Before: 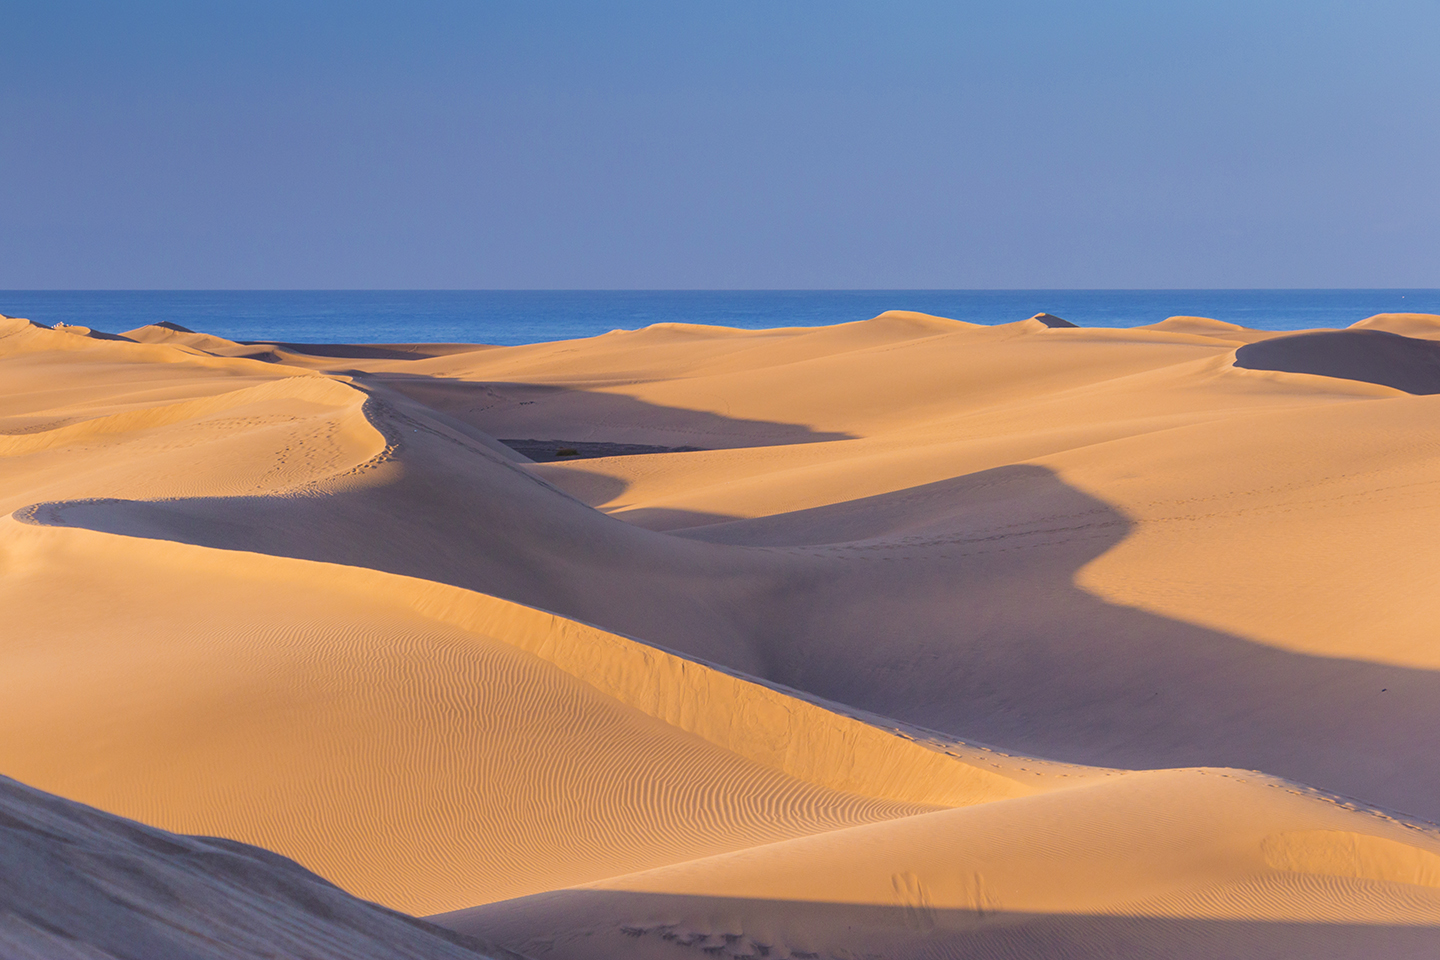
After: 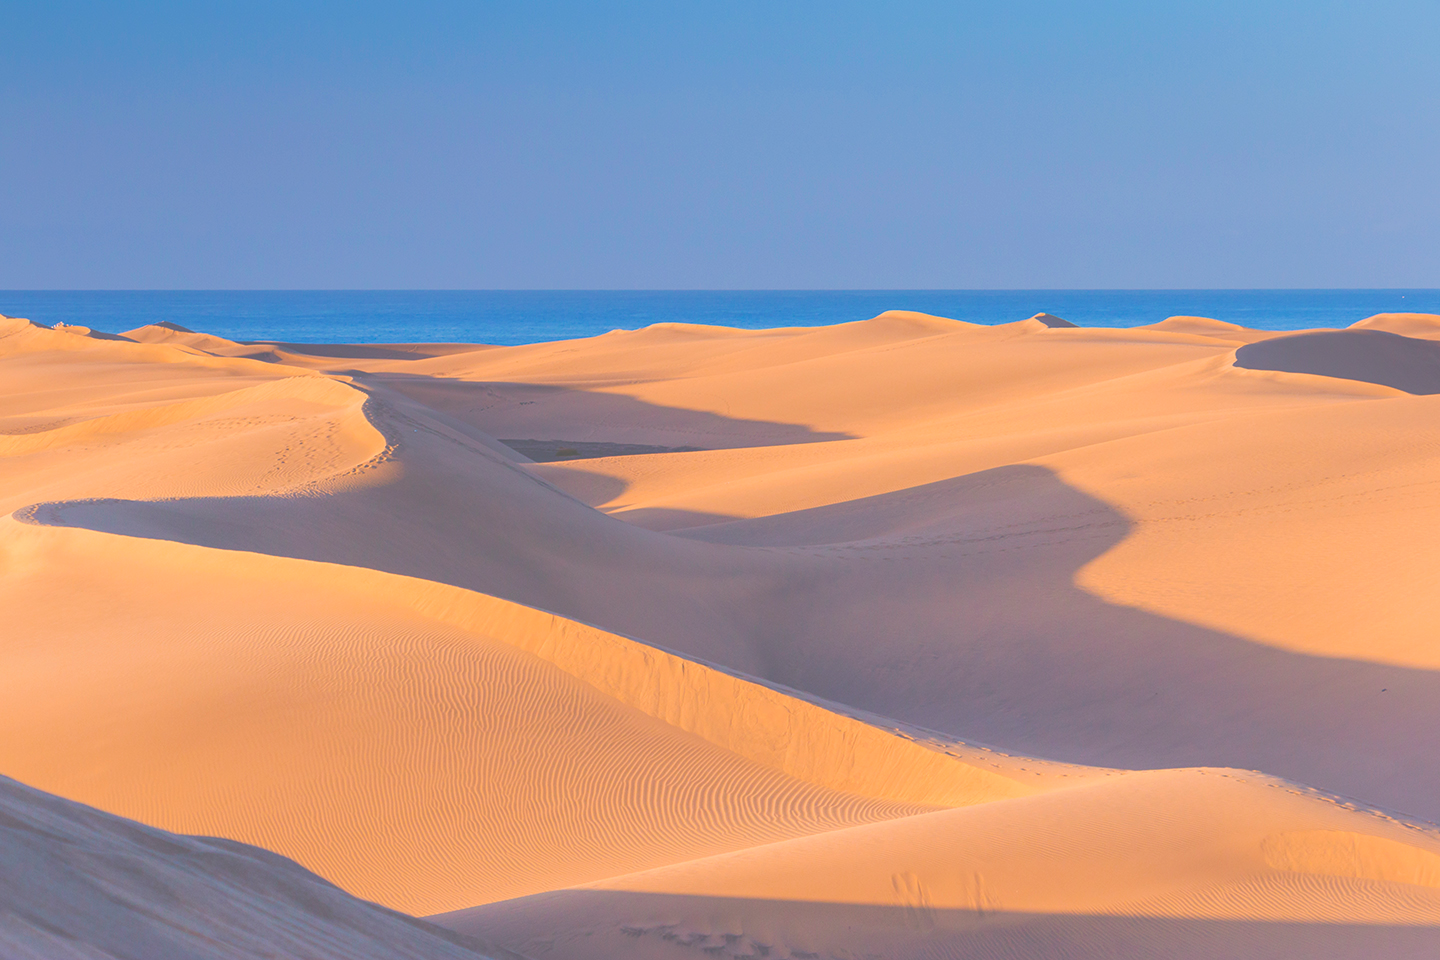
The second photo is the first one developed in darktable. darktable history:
color balance rgb: perceptual saturation grading › global saturation 35%, perceptual saturation grading › highlights -30%, perceptual saturation grading › shadows 35%, perceptual brilliance grading › global brilliance 3%, perceptual brilliance grading › highlights -3%, perceptual brilliance grading › shadows 3%
exposure: black level correction -0.087, compensate highlight preservation false
